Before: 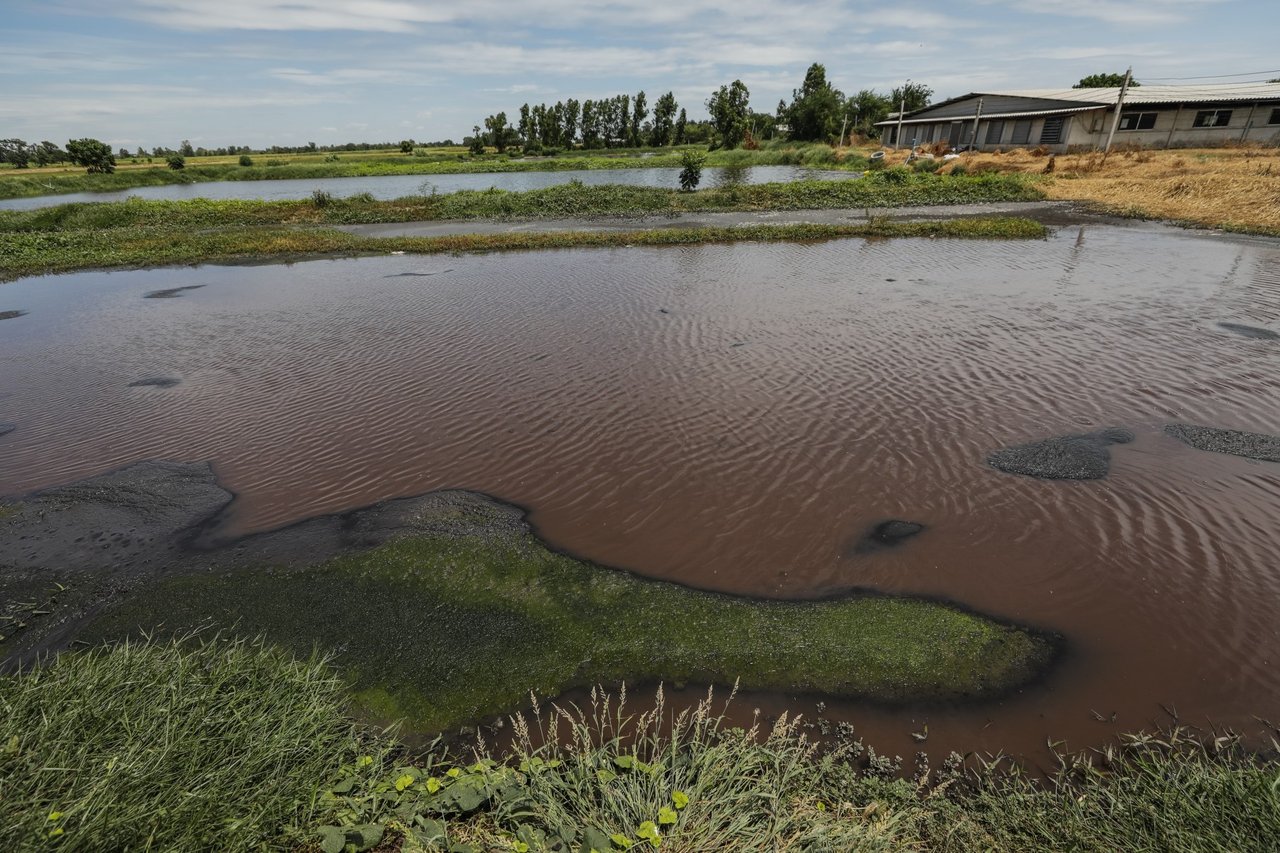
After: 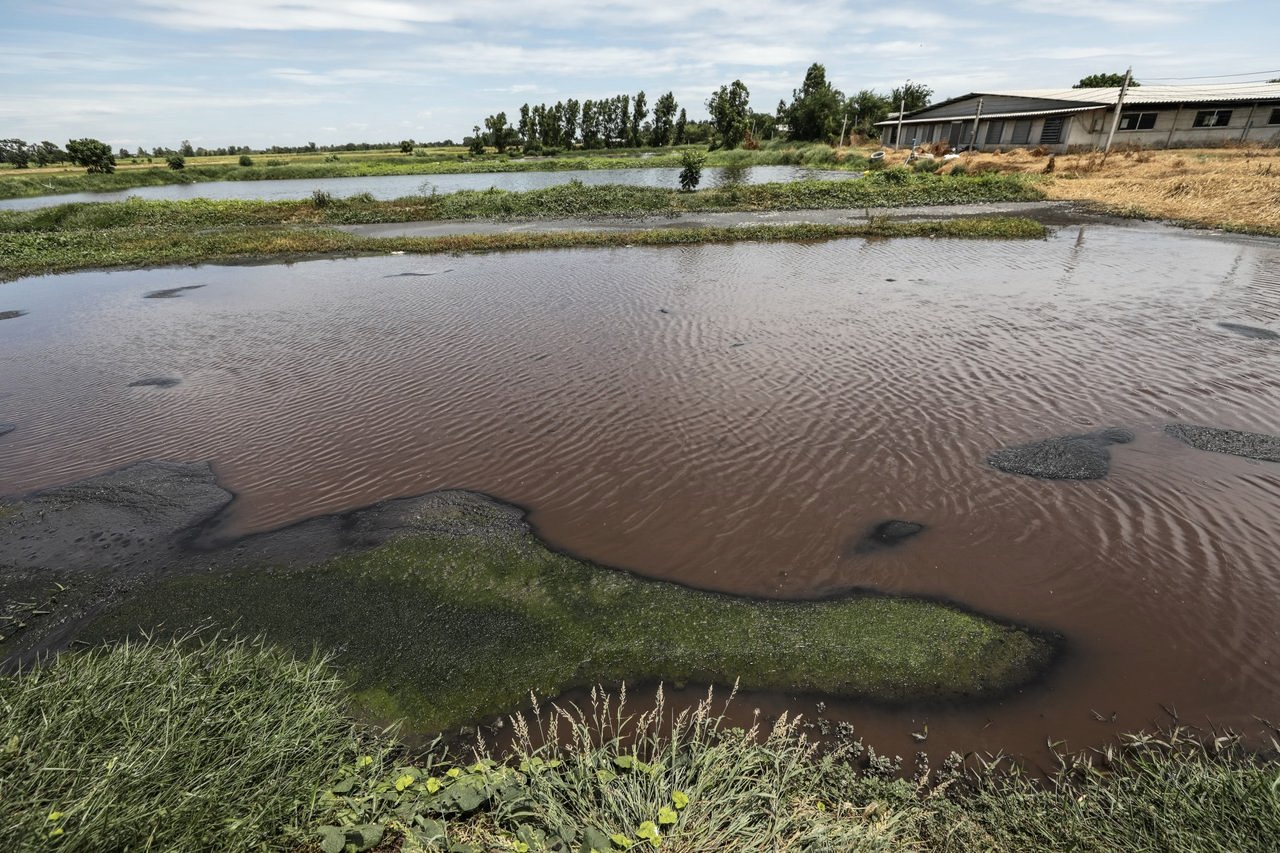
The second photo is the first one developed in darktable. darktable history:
exposure: black level correction 0.001, exposure 0.499 EV, compensate highlight preservation false
contrast brightness saturation: contrast 0.114, saturation -0.171
